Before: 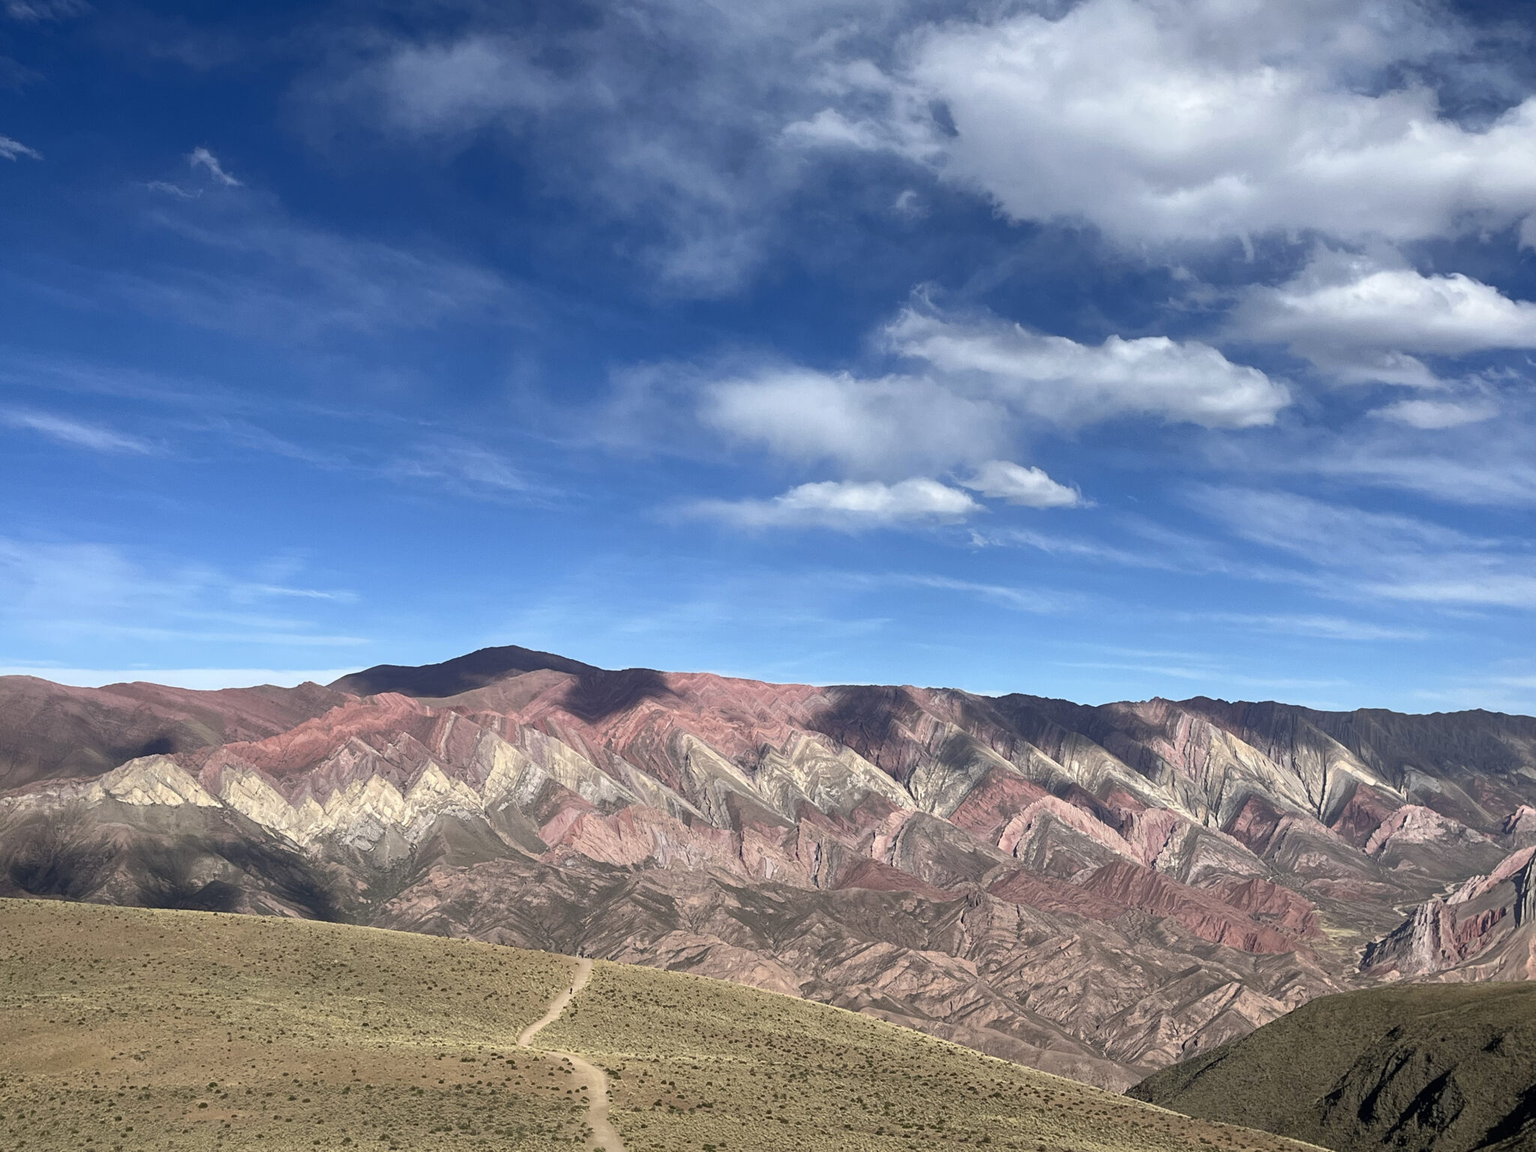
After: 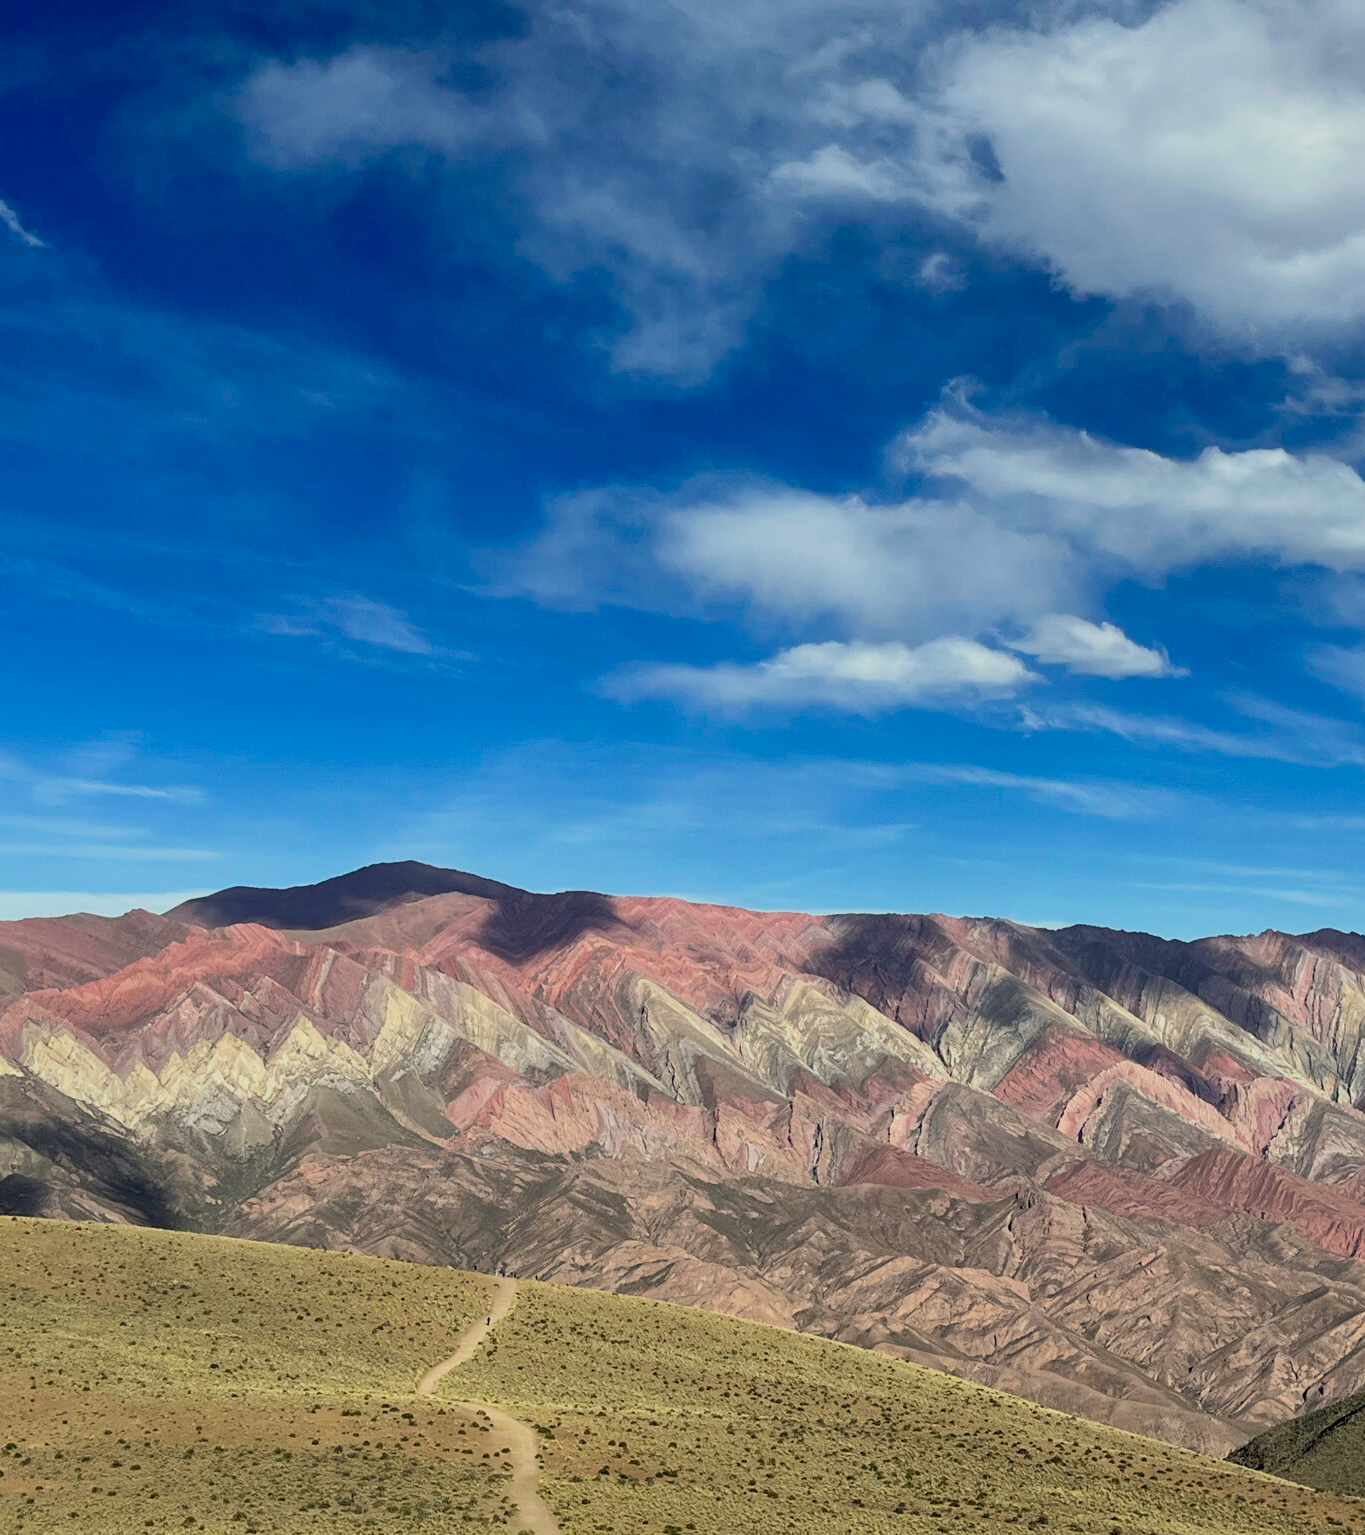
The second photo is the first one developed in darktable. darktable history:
crop and rotate: left 13.342%, right 19.991%
color correction: highlights a* -4.73, highlights b* 5.06, saturation 0.97
filmic rgb: black relative exposure -7.6 EV, white relative exposure 4.64 EV, threshold 3 EV, target black luminance 0%, hardness 3.55, latitude 50.51%, contrast 1.033, highlights saturation mix 10%, shadows ↔ highlights balance -0.198%, color science v4 (2020), enable highlight reconstruction true
